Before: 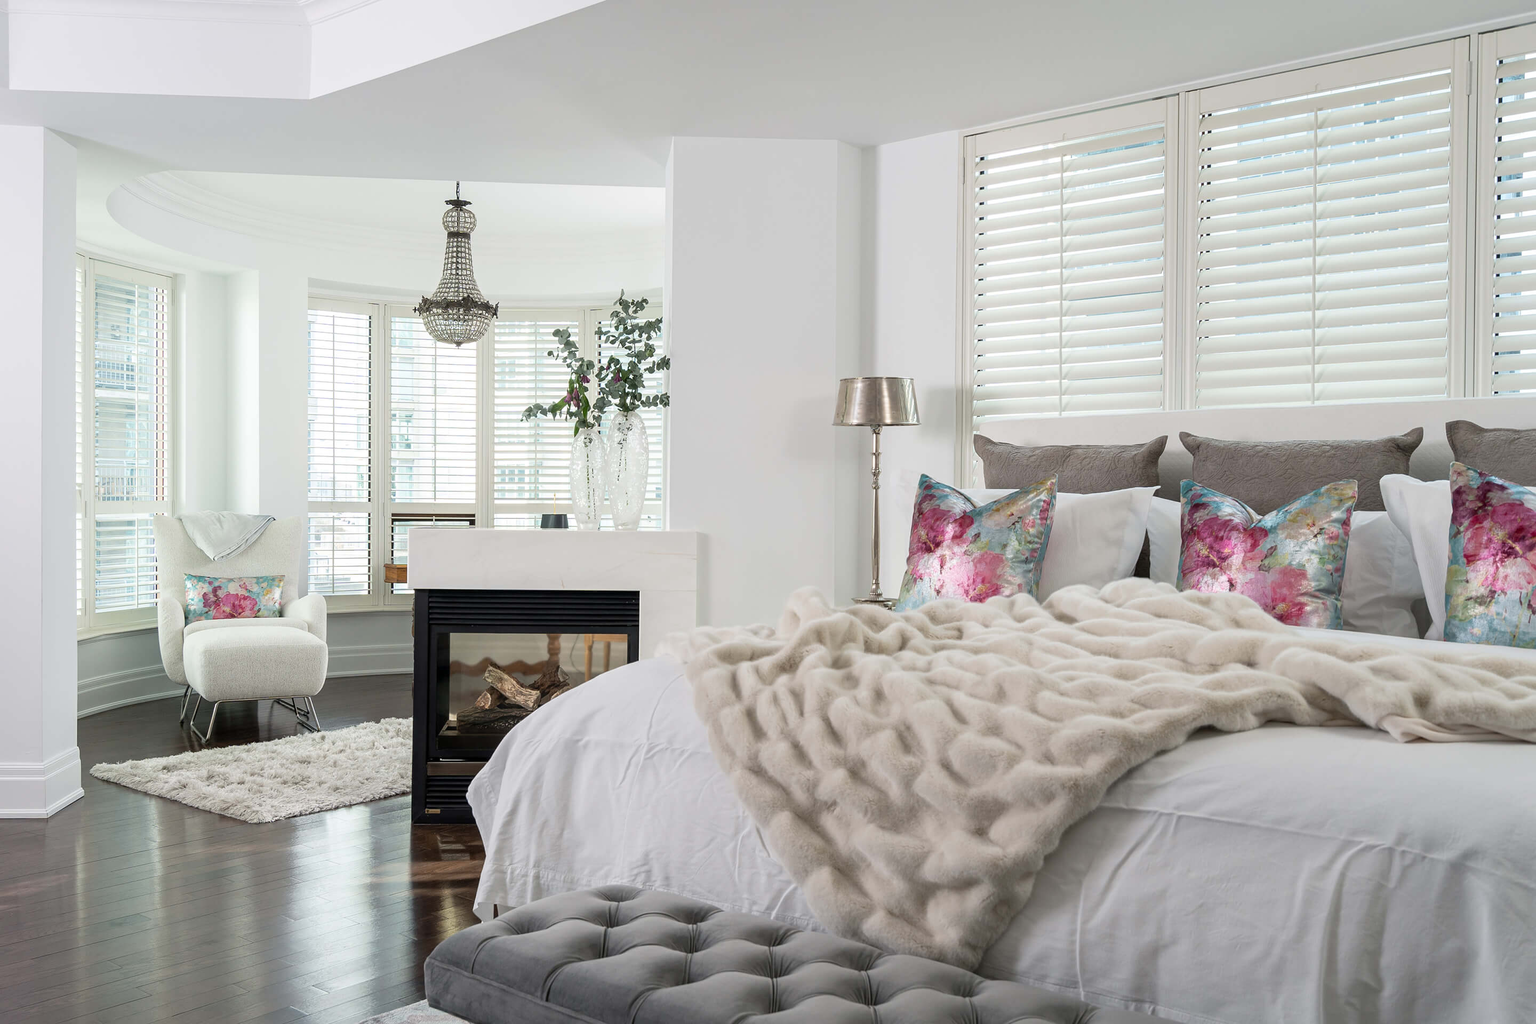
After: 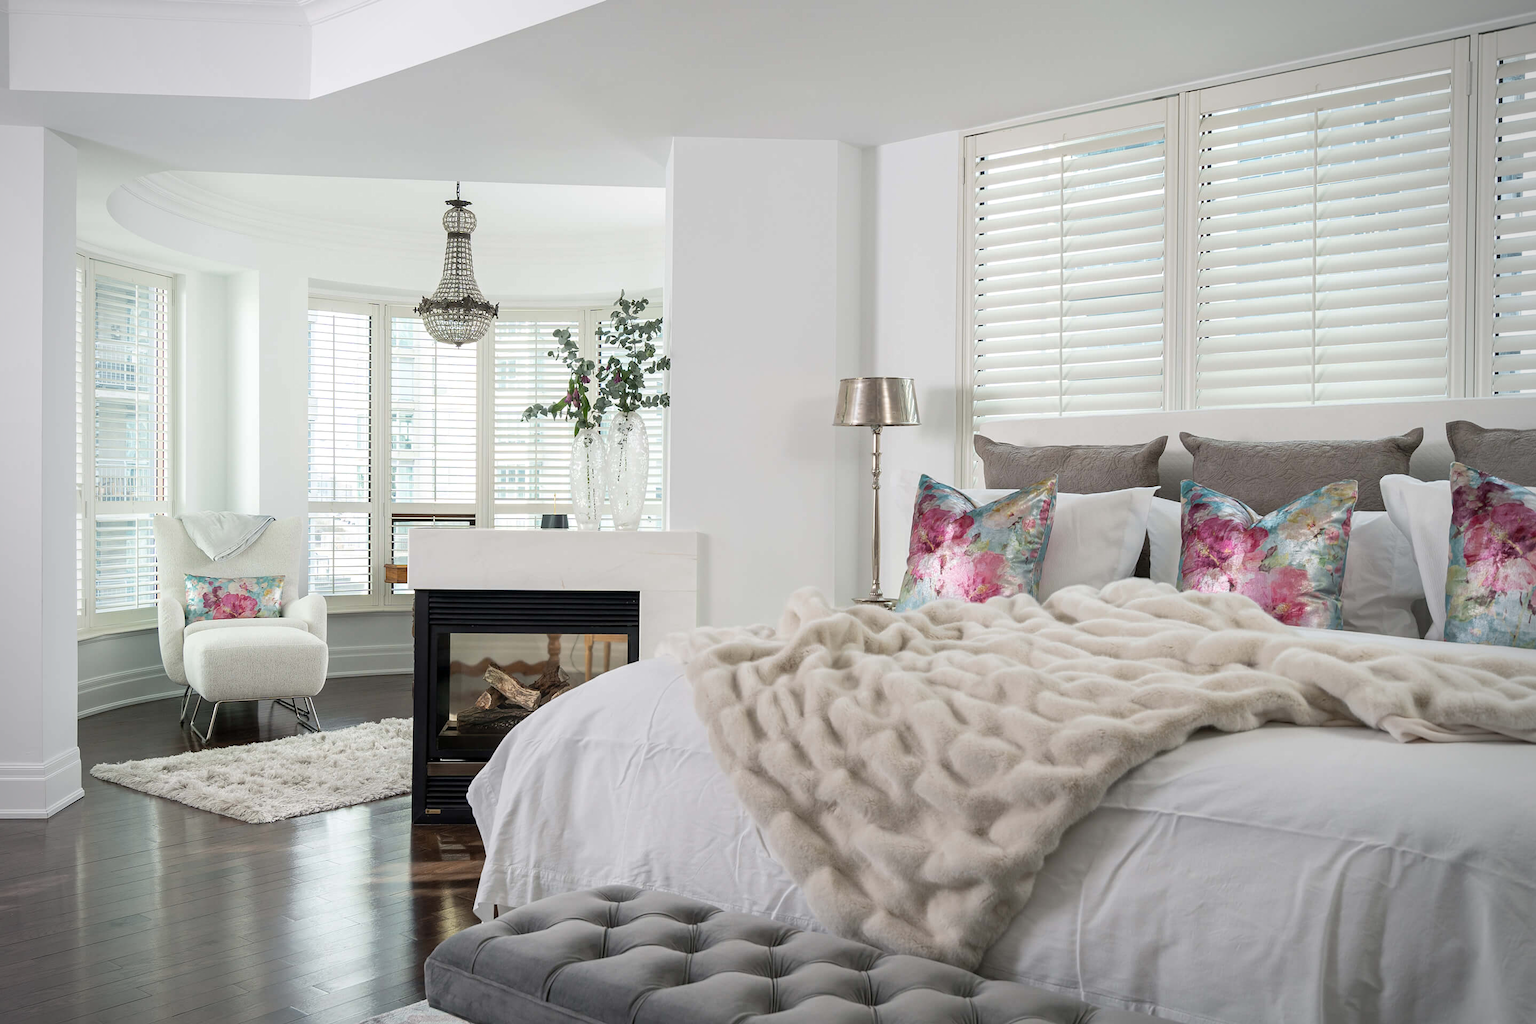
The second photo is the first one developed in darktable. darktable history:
tone equalizer: edges refinement/feathering 500, mask exposure compensation -1.57 EV, preserve details no
vignetting: on, module defaults
